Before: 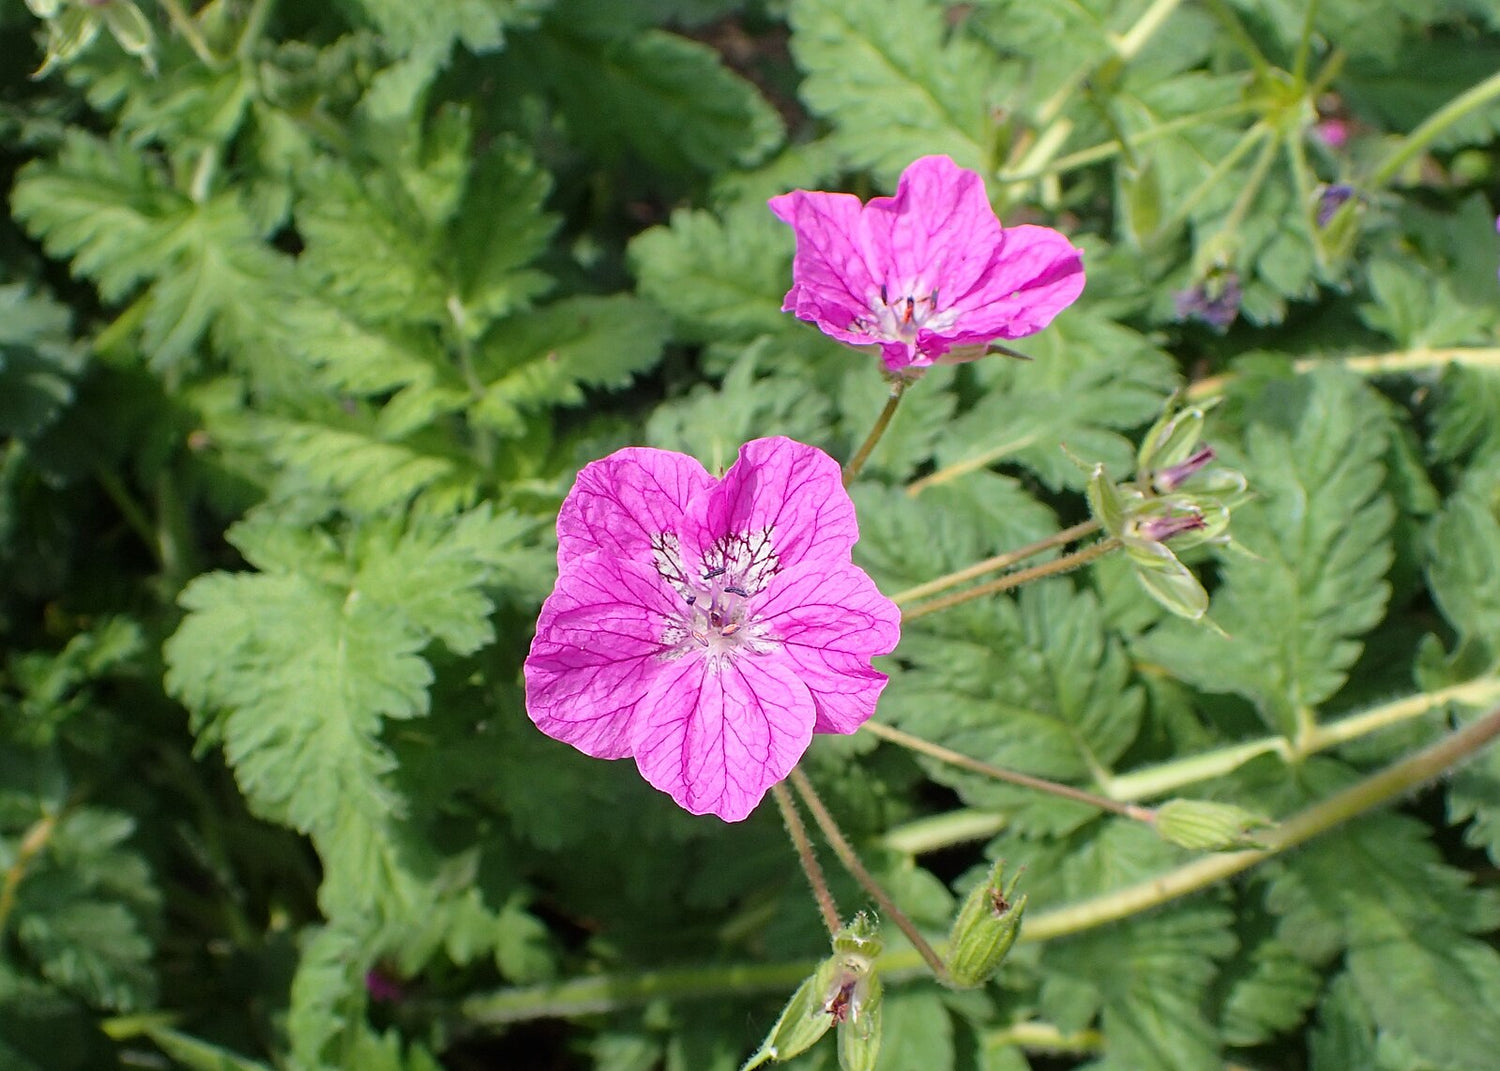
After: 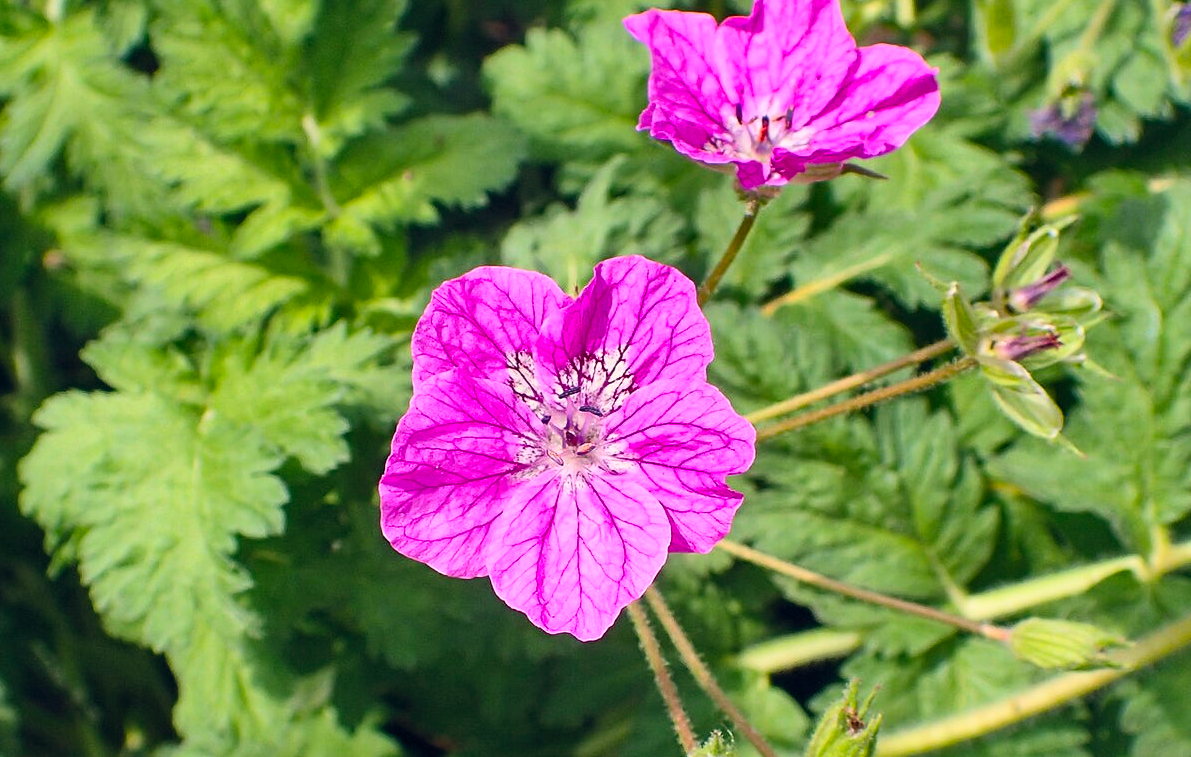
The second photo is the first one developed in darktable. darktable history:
contrast brightness saturation: contrast 0.2, brightness 0.15, saturation 0.14
color balance rgb: shadows lift › hue 87.51°, highlights gain › chroma 1.62%, highlights gain › hue 55.1°, global offset › chroma 0.06%, global offset › hue 253.66°, linear chroma grading › global chroma 0.5%, perceptual saturation grading › global saturation 16.38%
crop: left 9.712%, top 16.928%, right 10.845%, bottom 12.332%
shadows and highlights: shadows 20.91, highlights -82.73, soften with gaussian
